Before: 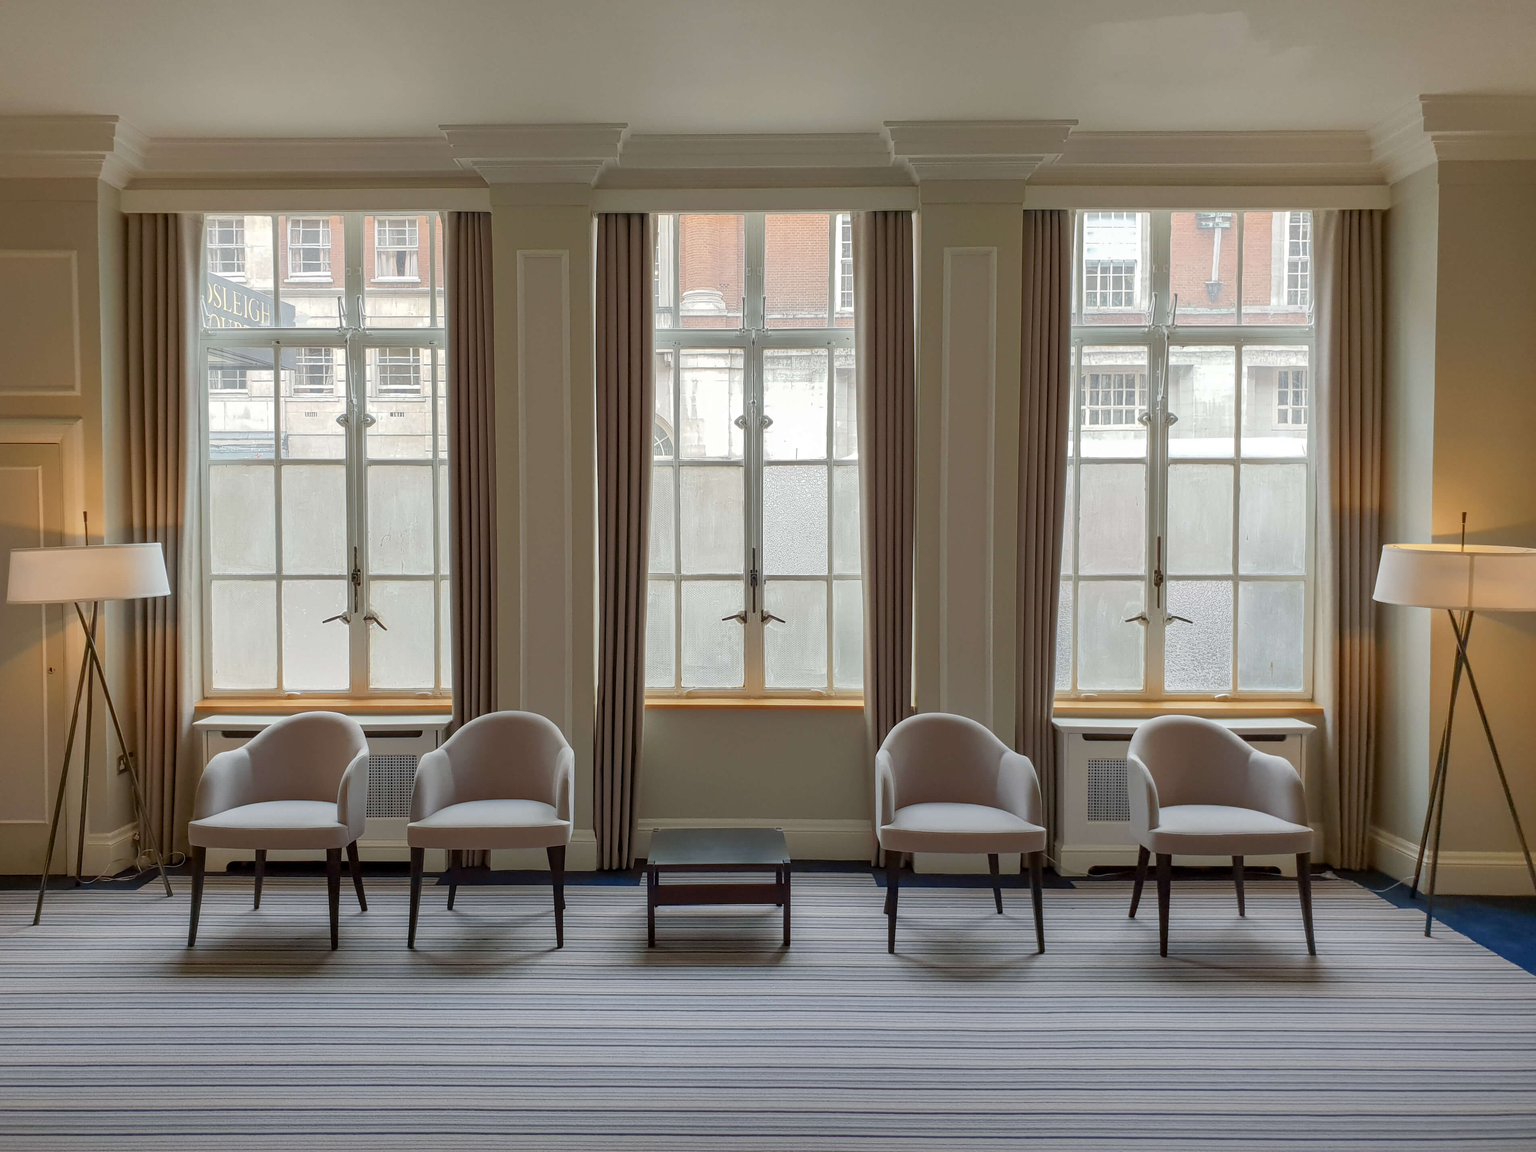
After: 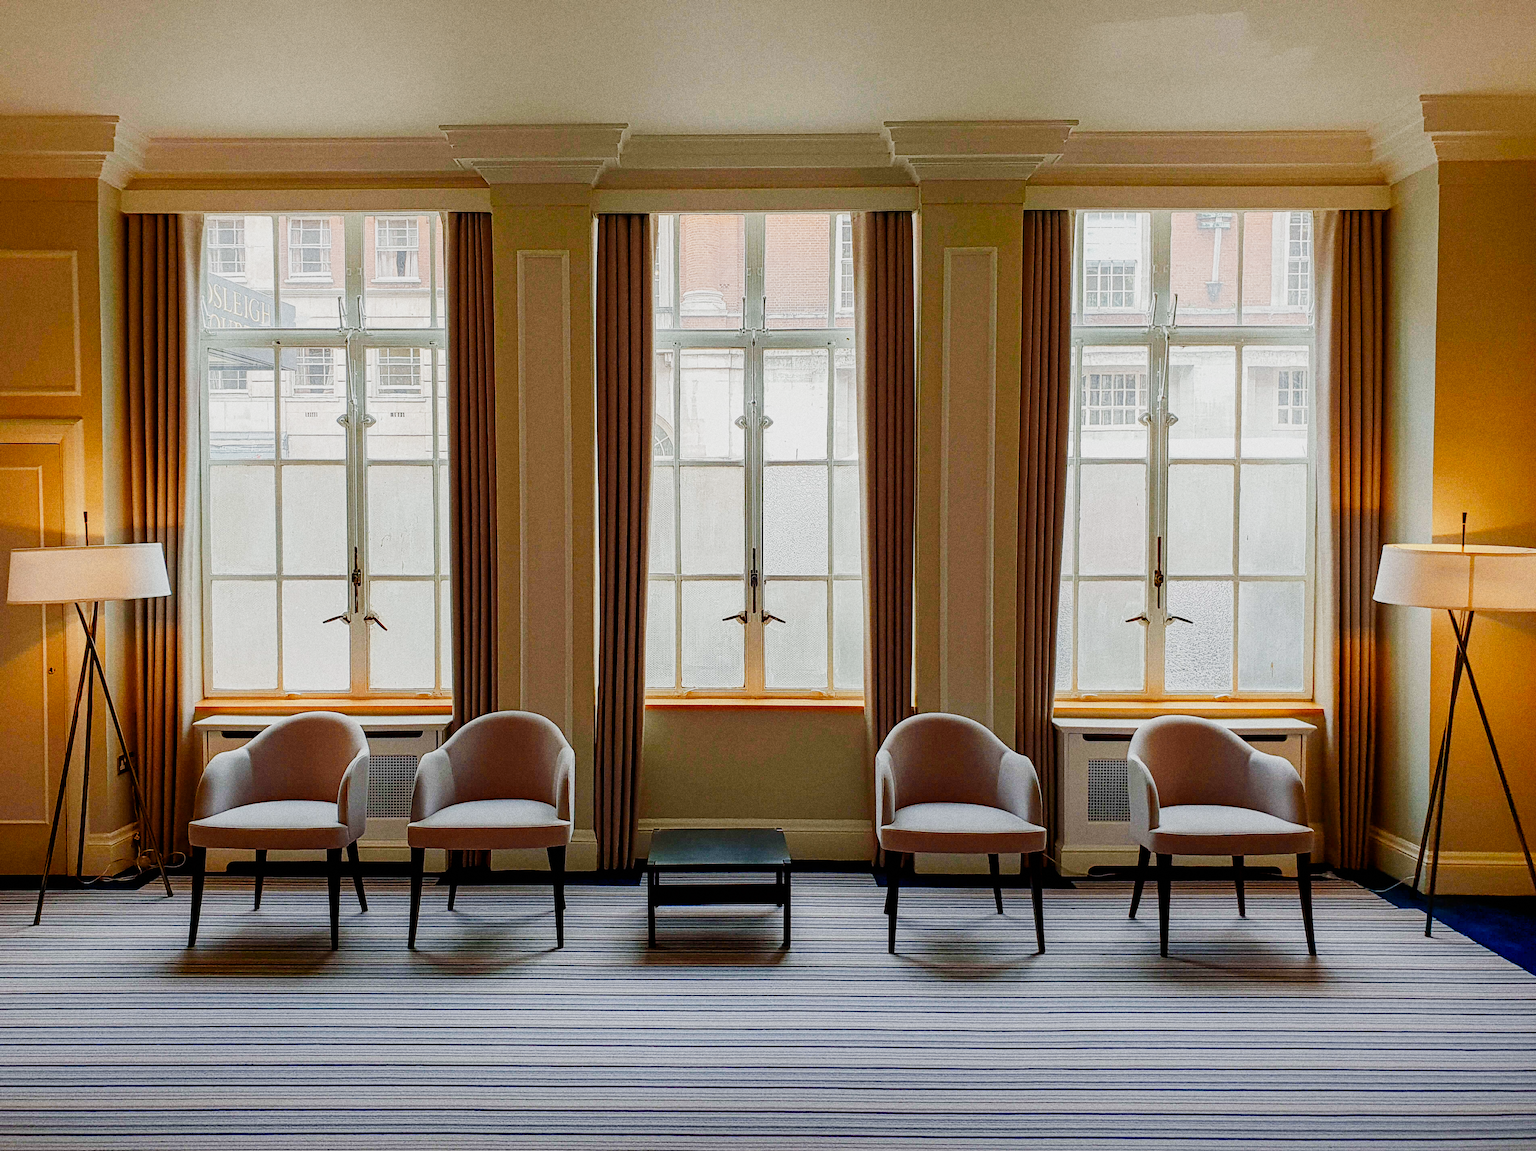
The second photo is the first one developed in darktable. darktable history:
contrast equalizer: y [[0.439, 0.44, 0.442, 0.457, 0.493, 0.498], [0.5 ×6], [0.5 ×6], [0 ×6], [0 ×6]], mix 0.59
color balance rgb: shadows lift › luminance -9.41%, highlights gain › luminance 17.6%, global offset › luminance -1.45%, perceptual saturation grading › highlights -17.77%, perceptual saturation grading › mid-tones 33.1%, perceptual saturation grading › shadows 50.52%, global vibrance 24.22%
color equalizer "oranges": saturation › orange 1.04, hue › orange -8.78, brightness › orange 1.17
color equalizer "blues": saturation › blue 1.25, hue › blue -12.68, brightness › blue 0.793, node placement 6°
diffuse or sharpen "sharpen demosaicing: AA filter": edge sensitivity 1, 1st order anisotropy 100%, 2nd order anisotropy 100%, 3rd order anisotropy 100%, 4th order anisotropy 100%, 1st order speed -25%, 2nd order speed -25%, 3rd order speed -25%, 4th order speed -25%
diffuse or sharpen "diffusion": radius span 77, 1st order speed 50%, 2nd order speed 50%, 3rd order speed 50%, 4th order speed 50% | blend: blend mode normal, opacity 25%; mask: uniform (no mask)
grain "silver grain": coarseness 0.09 ISO, strength 40%
sigmoid: contrast 1.81, skew -0.21, preserve hue 0%, red attenuation 0.1, red rotation 0.035, green attenuation 0.1, green rotation -0.017, blue attenuation 0.15, blue rotation -0.052, base primaries Rec2020
